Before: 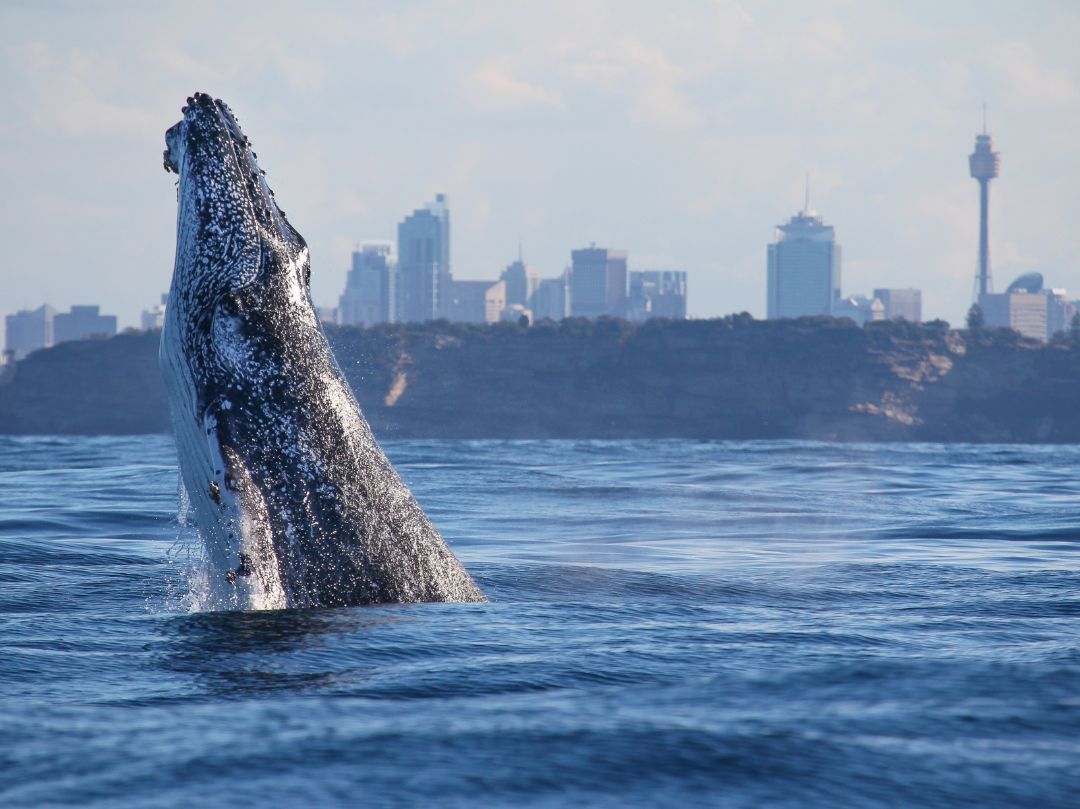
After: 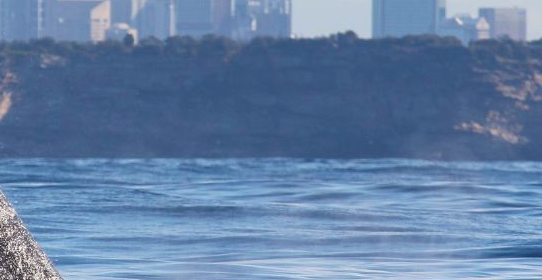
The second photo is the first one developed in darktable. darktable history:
crop: left 36.607%, top 34.735%, right 13.146%, bottom 30.611%
color balance rgb: perceptual saturation grading › global saturation 3.7%, global vibrance 5.56%, contrast 3.24%
